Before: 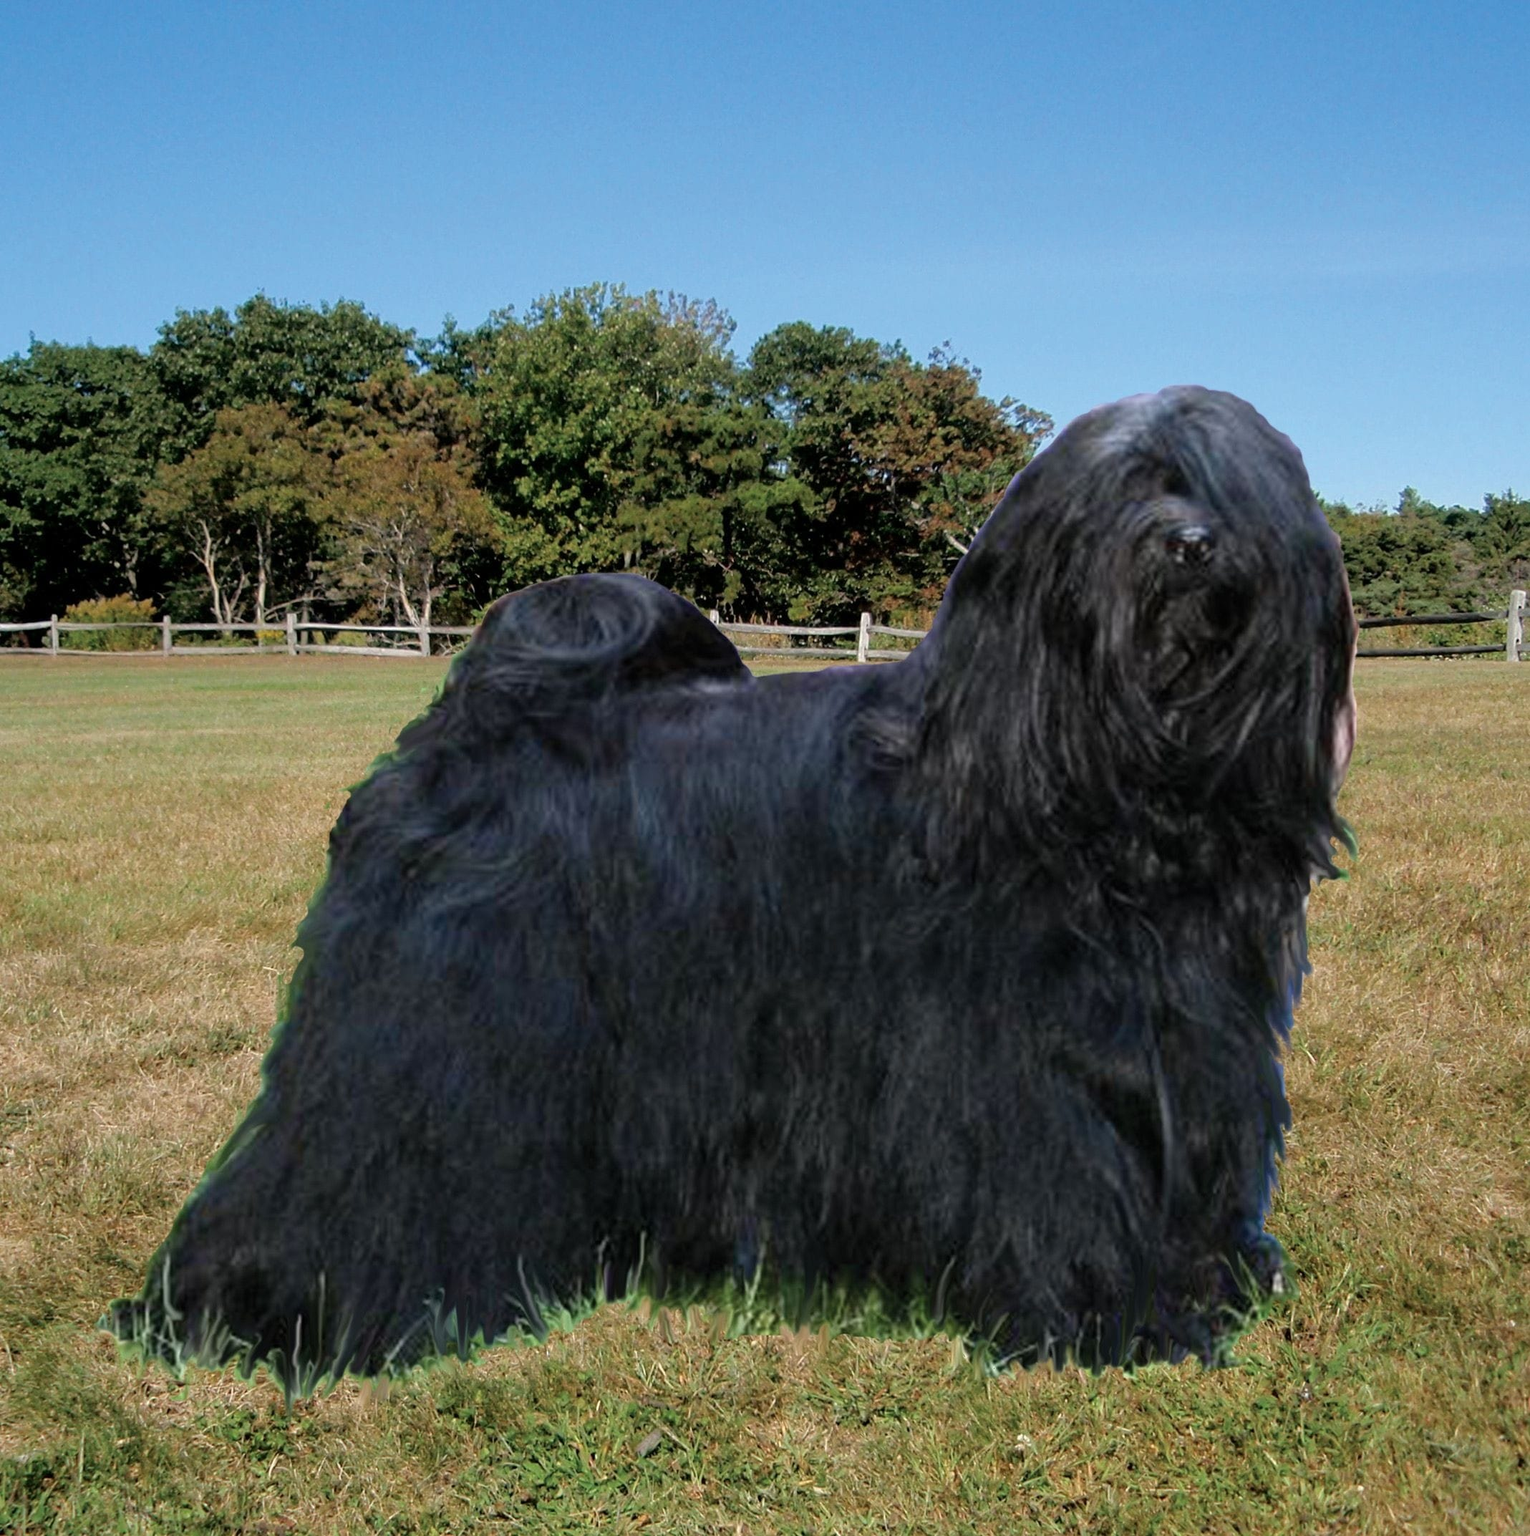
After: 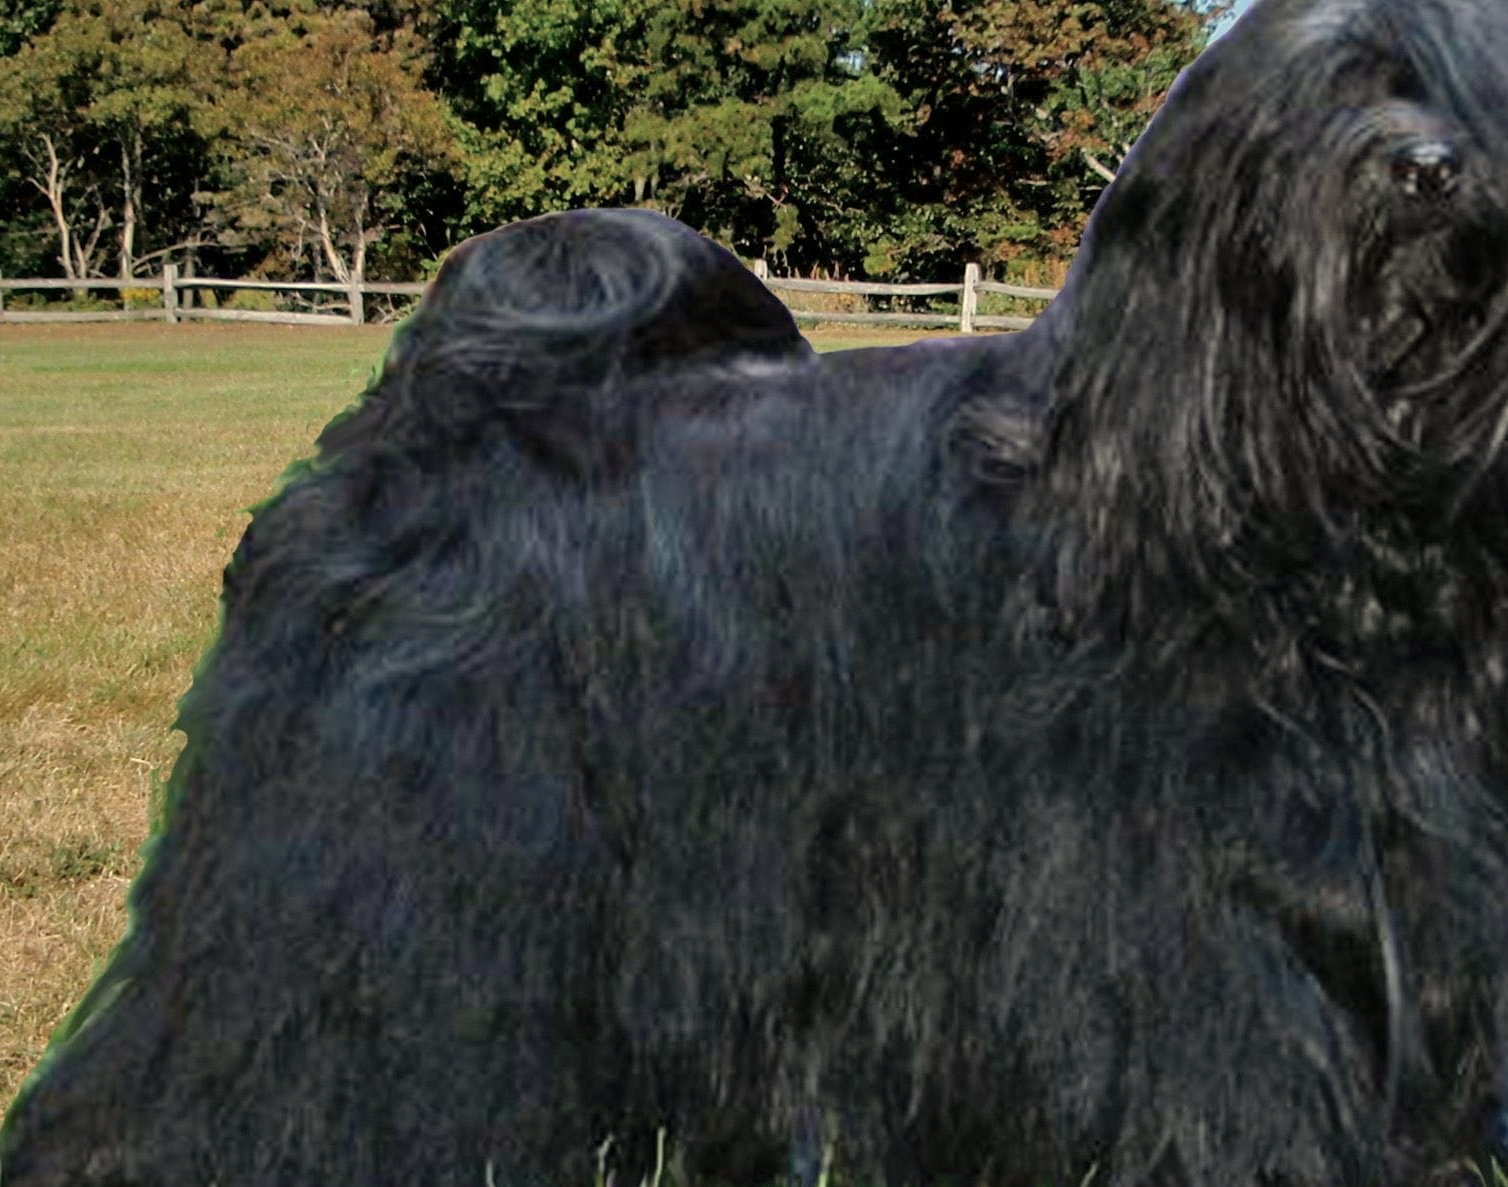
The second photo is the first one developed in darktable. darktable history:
white balance: red 1.029, blue 0.92
crop: left 11.123%, top 27.61%, right 18.3%, bottom 17.034%
shadows and highlights: radius 108.52, shadows 40.68, highlights -72.88, low approximation 0.01, soften with gaussian
